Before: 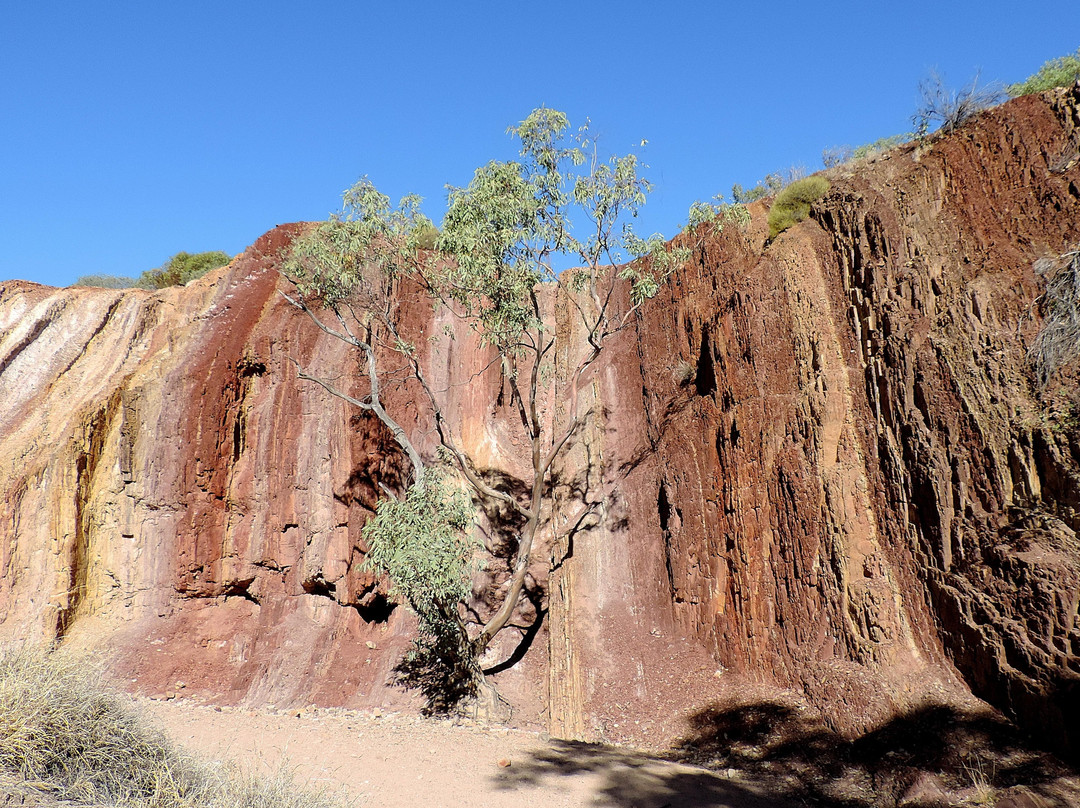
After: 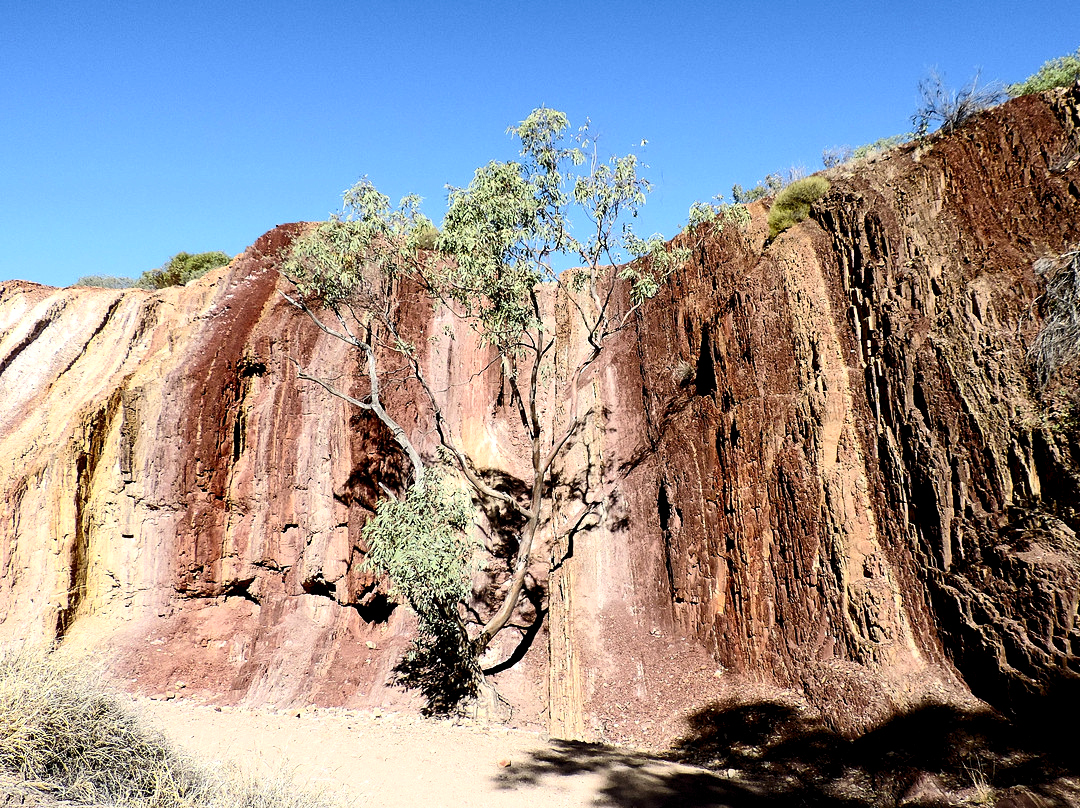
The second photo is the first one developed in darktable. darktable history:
contrast brightness saturation: contrast 0.321, brightness -0.078, saturation 0.173
color correction: highlights b* -0.024, saturation 0.859
levels: levels [0.016, 0.484, 0.953]
